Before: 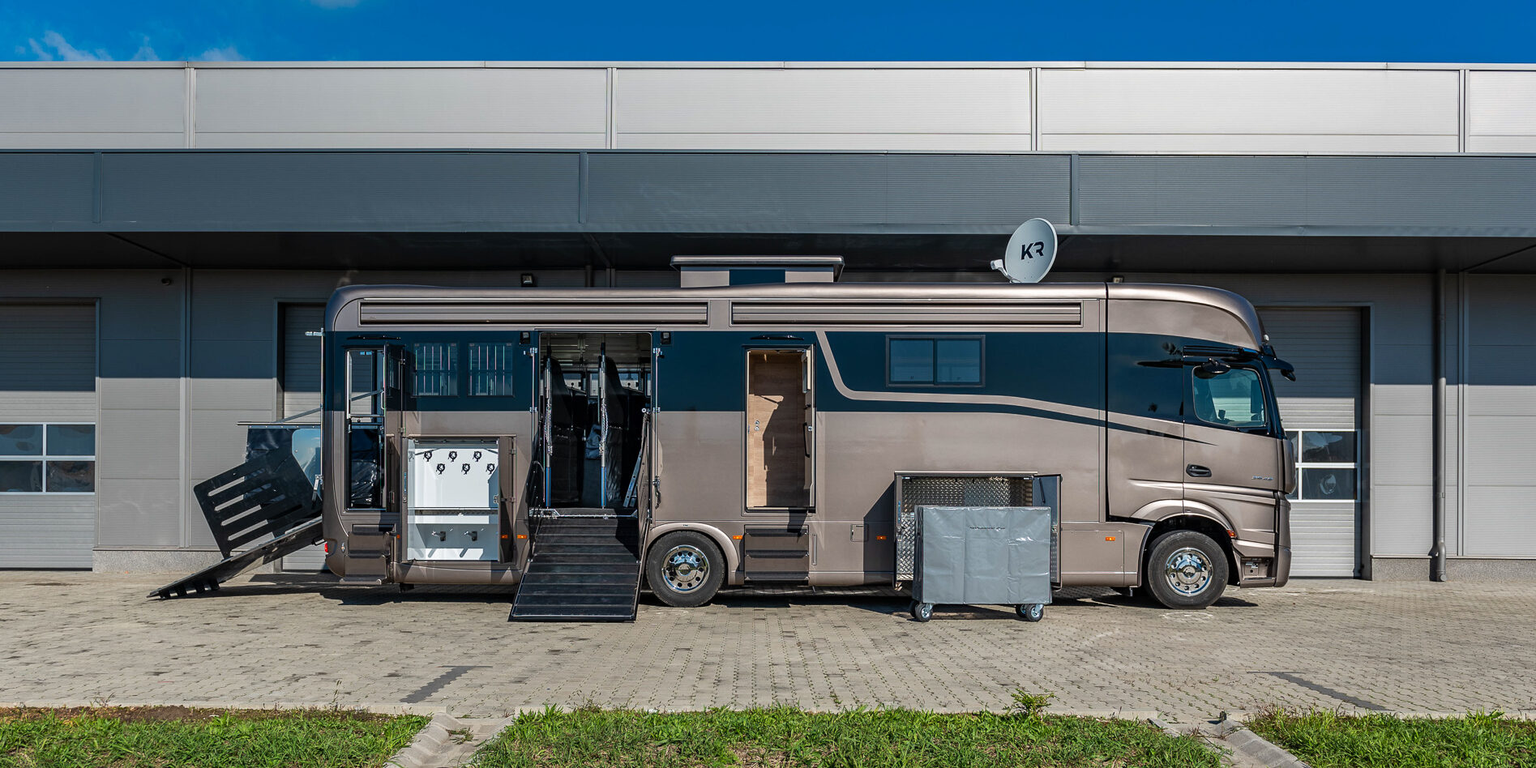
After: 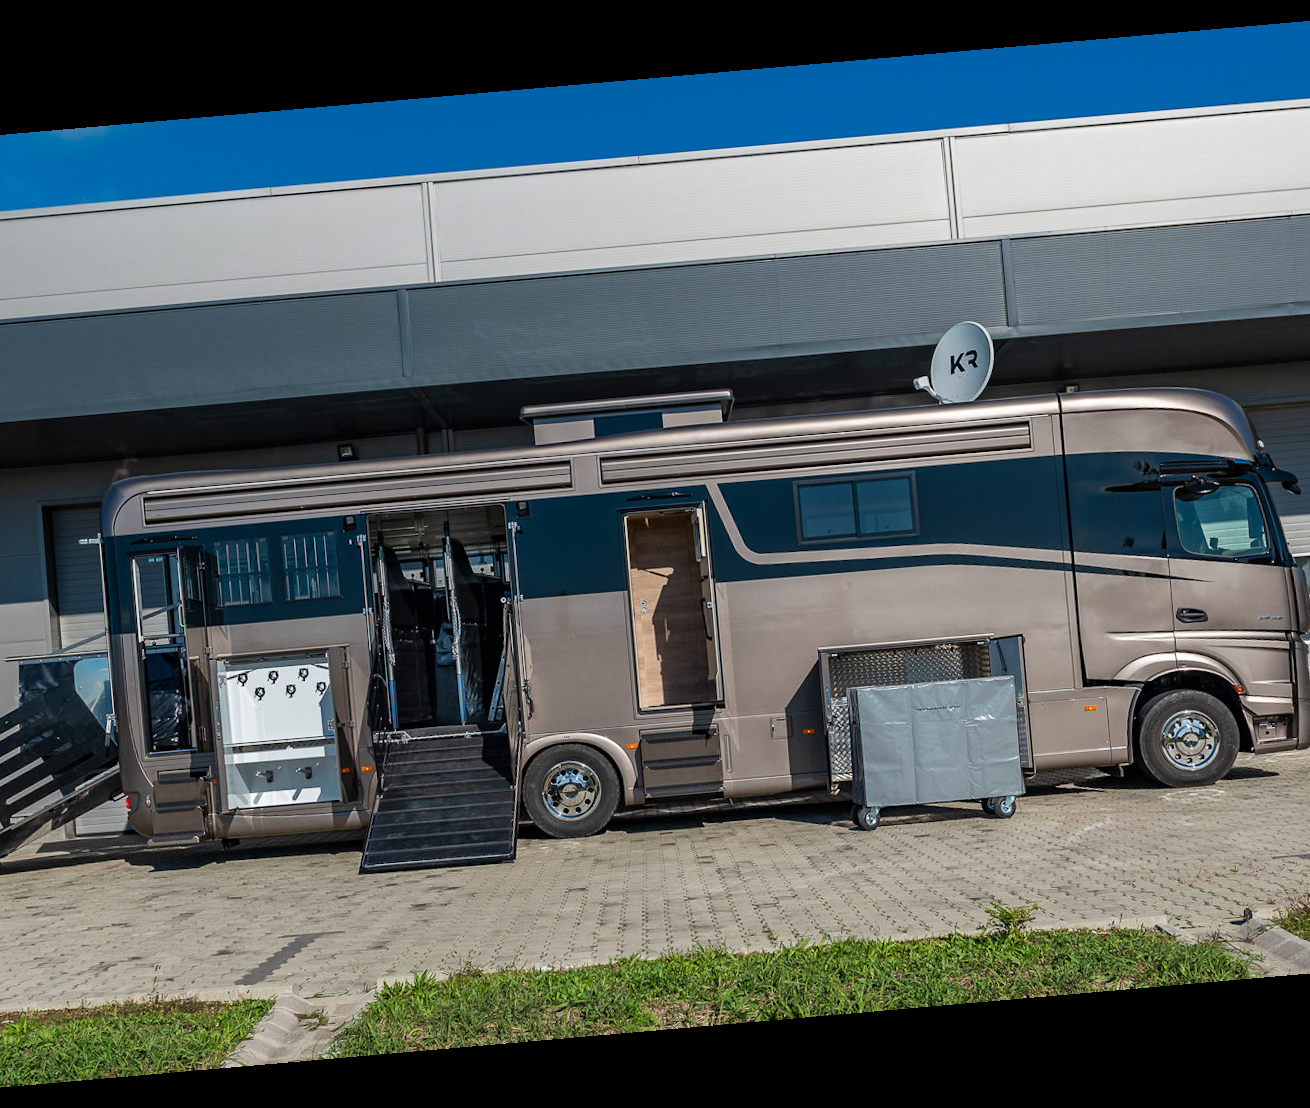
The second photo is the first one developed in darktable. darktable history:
crop: left 16.899%, right 16.556%
rotate and perspective: rotation -4.98°, automatic cropping off
